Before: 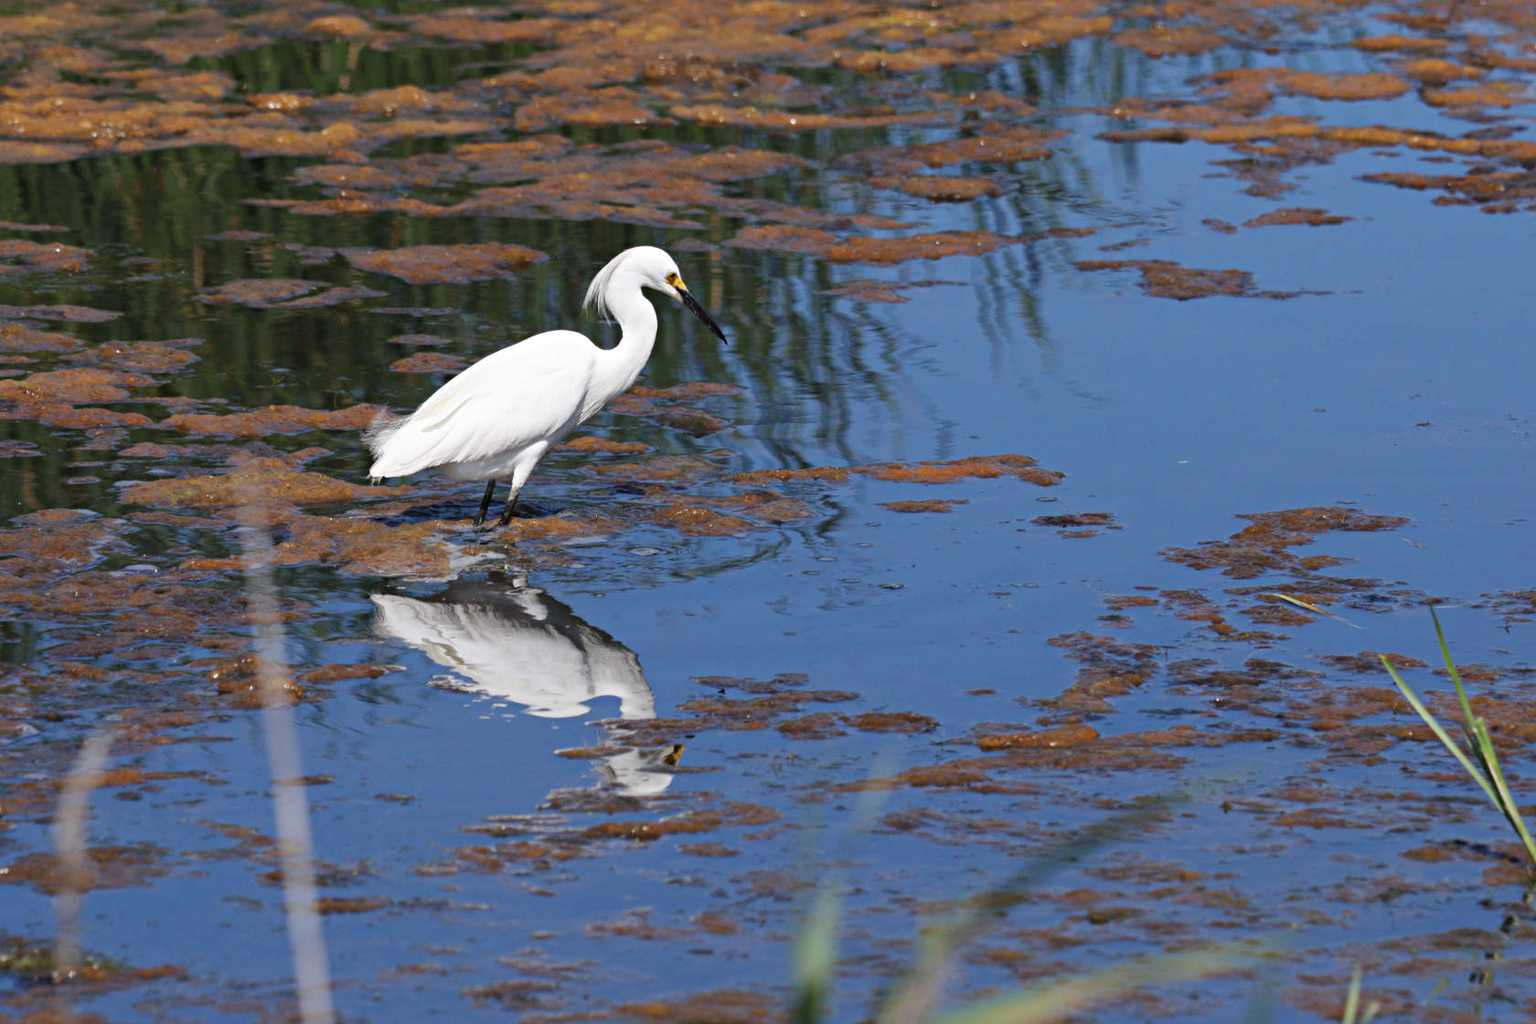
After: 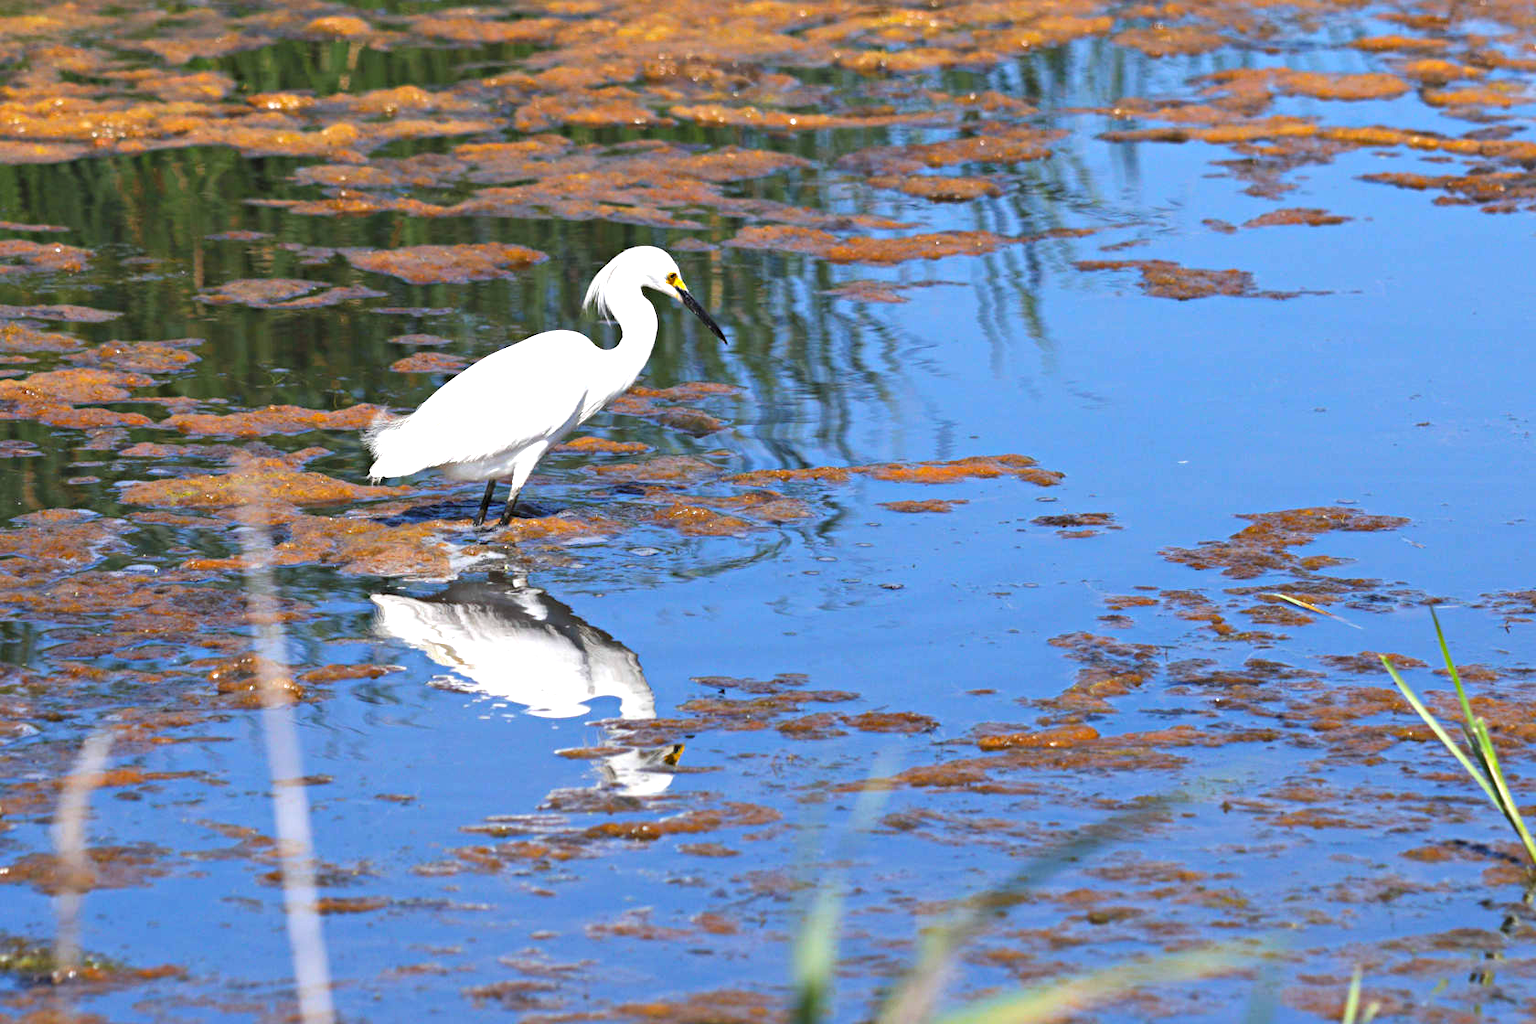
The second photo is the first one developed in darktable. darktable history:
exposure: black level correction 0, exposure 1.001 EV, compensate highlight preservation false
color balance rgb: perceptual saturation grading › global saturation 19.345%
